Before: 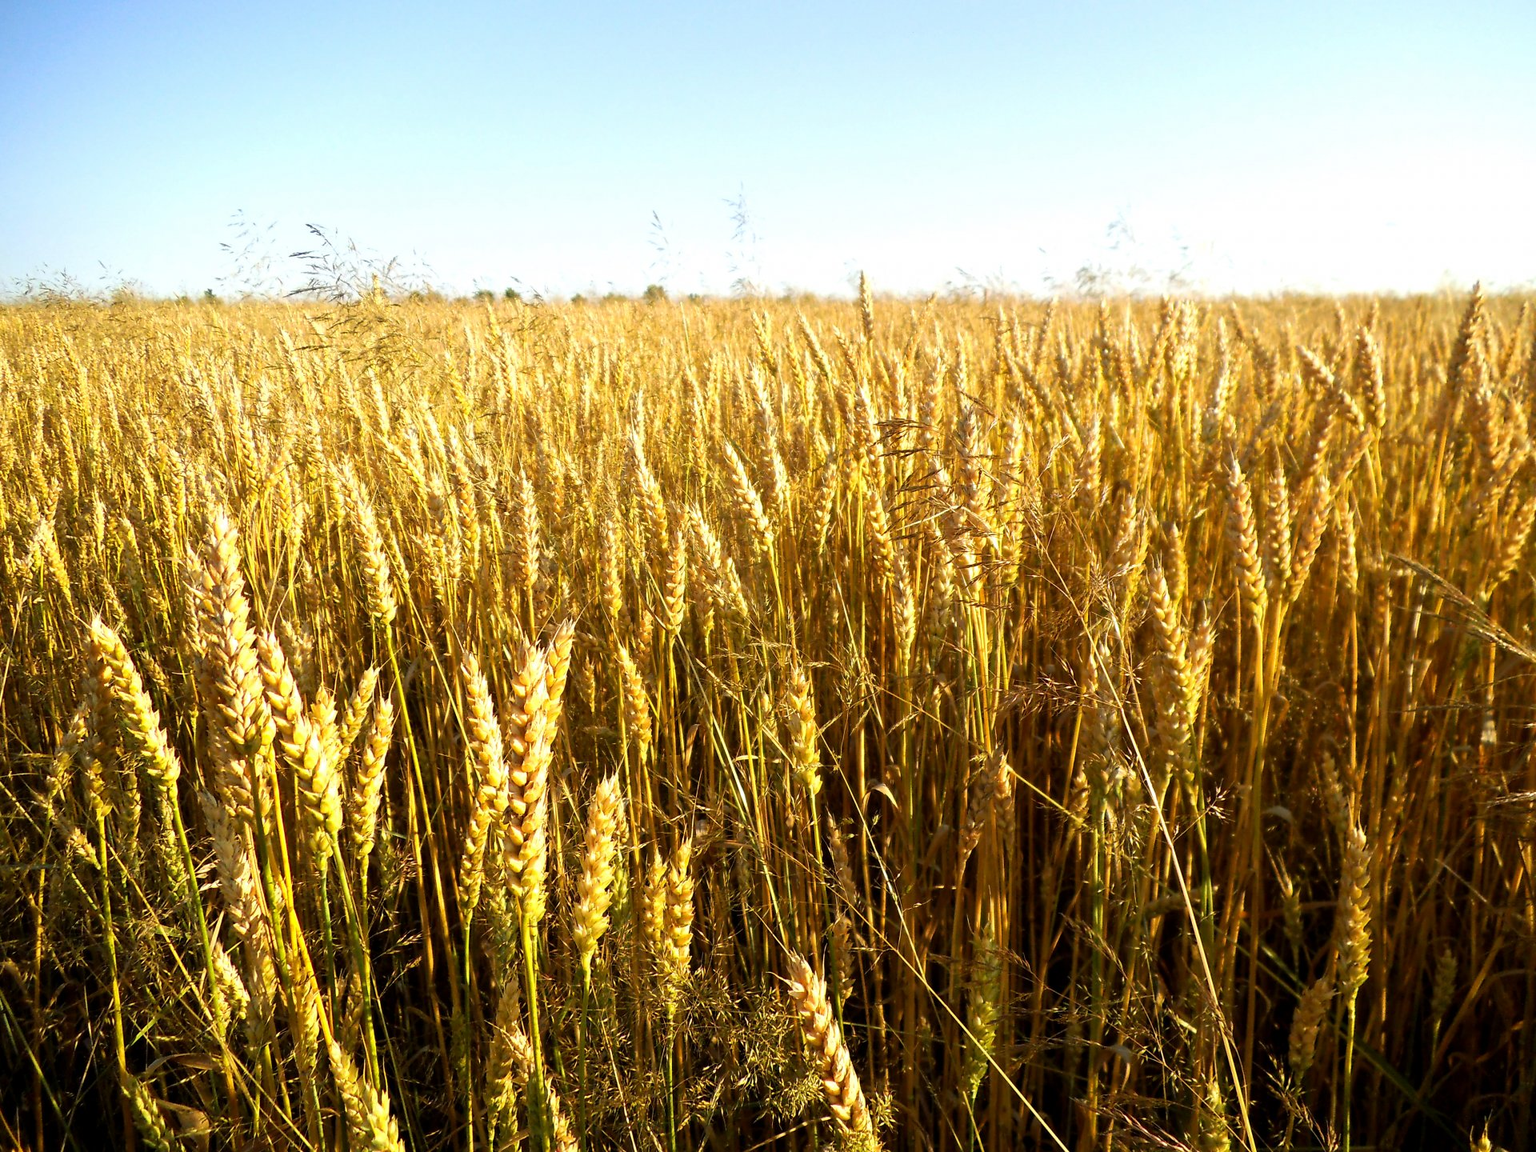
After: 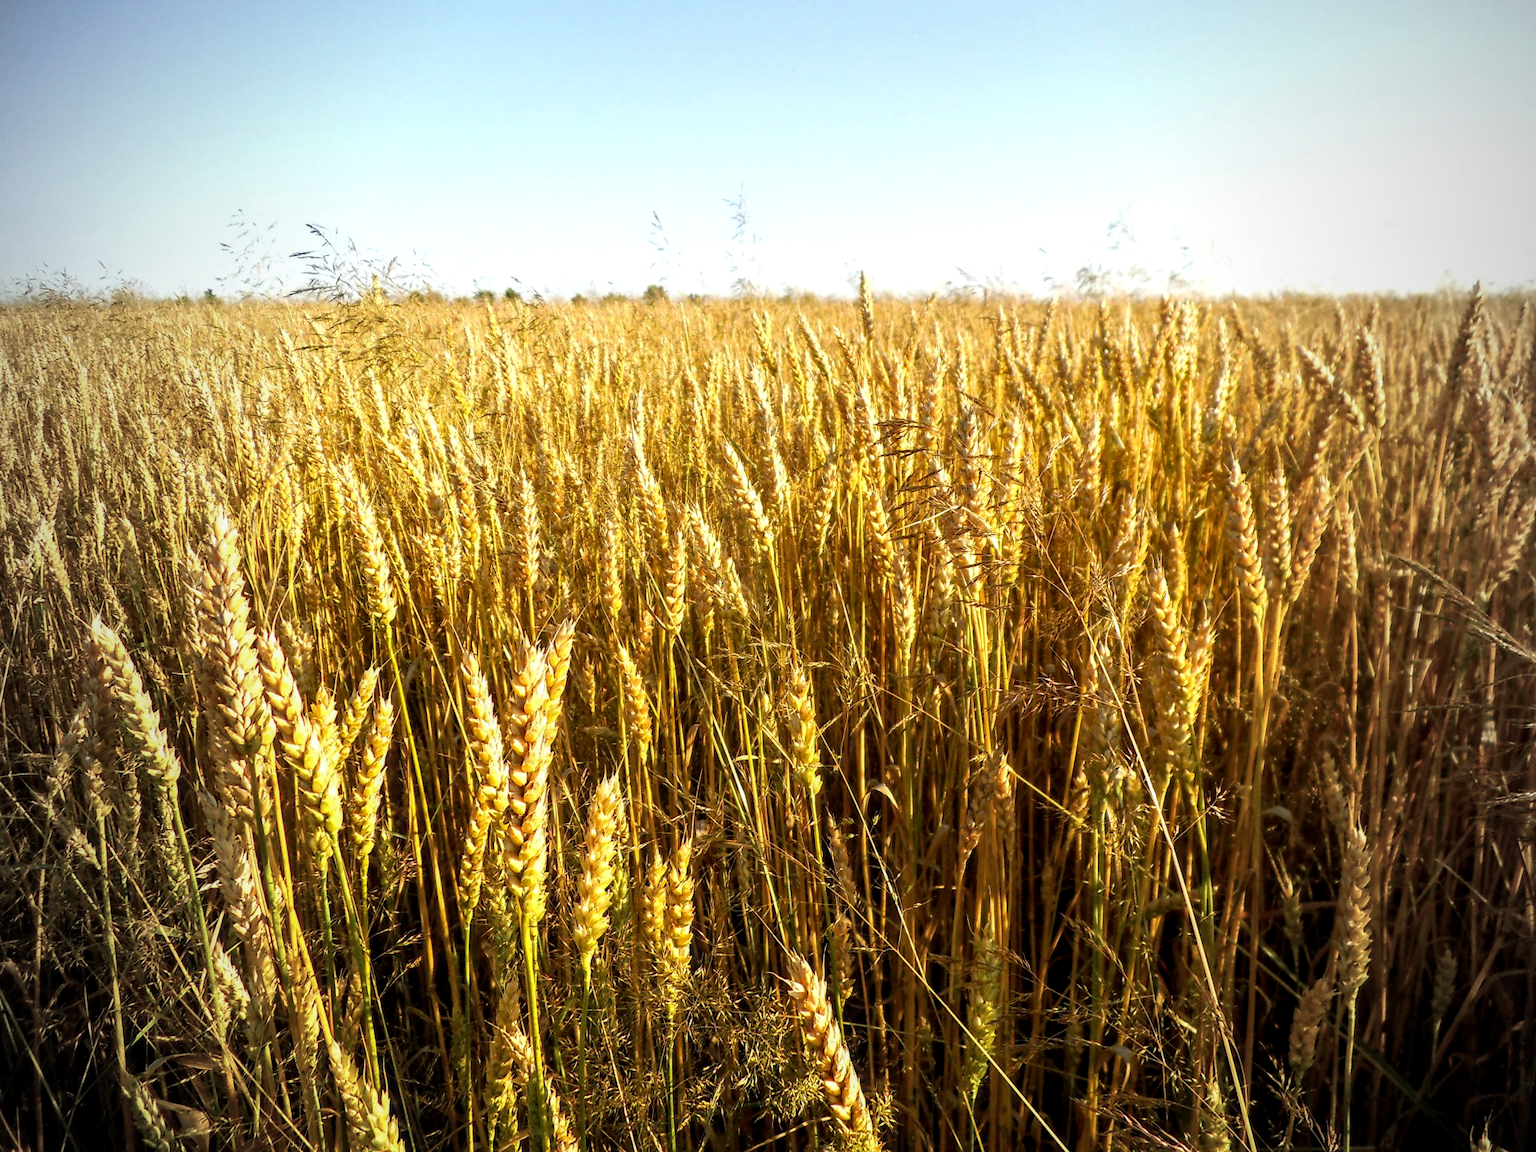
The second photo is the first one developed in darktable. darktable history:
vignetting: fall-off start 97%, fall-off radius 100%, width/height ratio 0.609, unbound false
local contrast: on, module defaults
